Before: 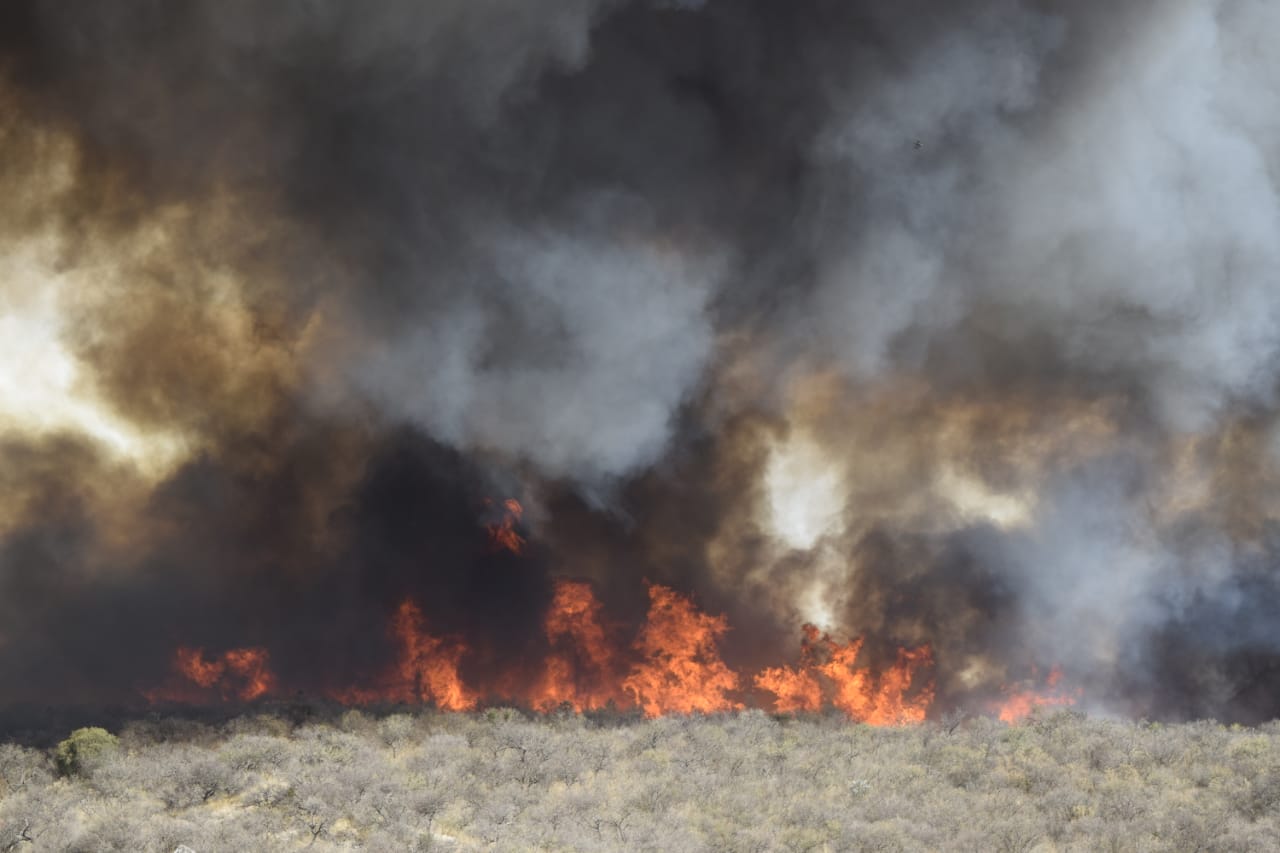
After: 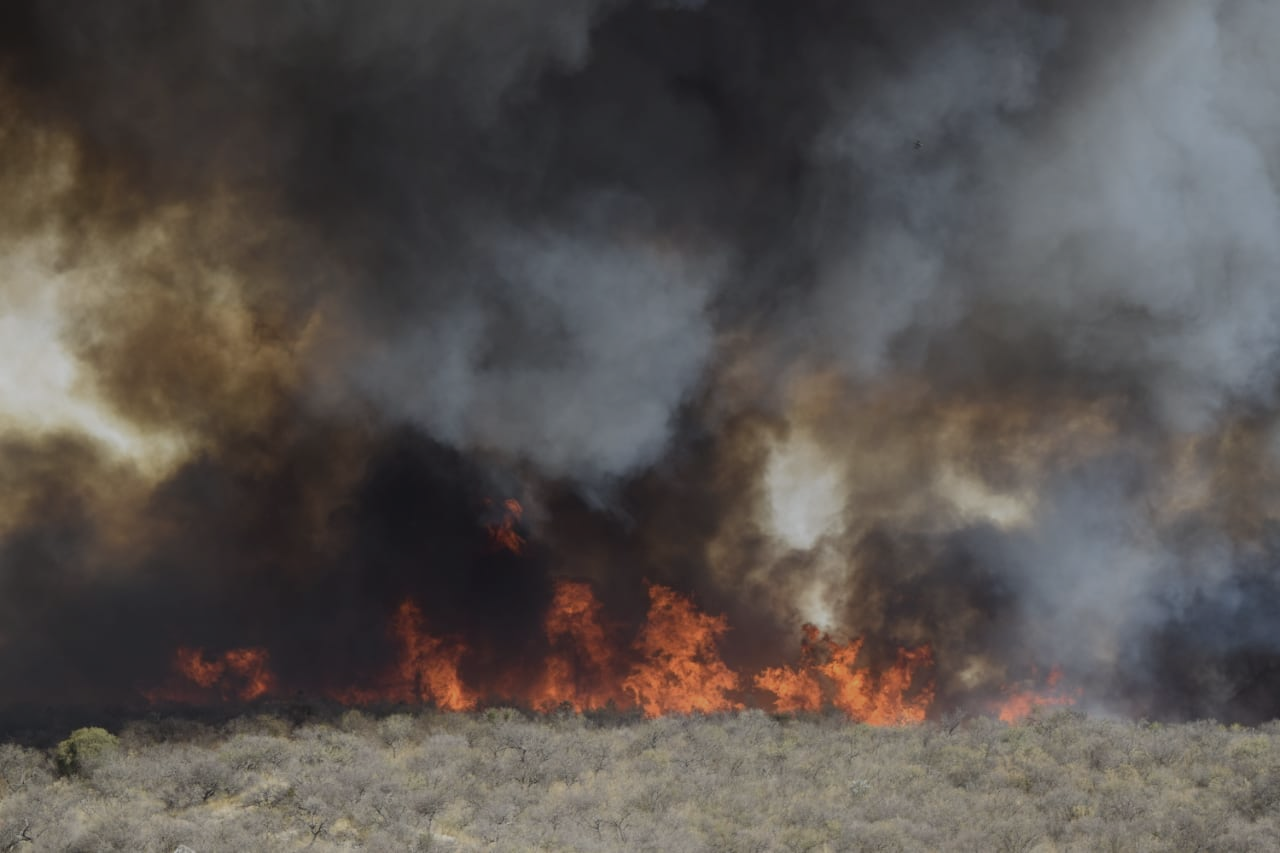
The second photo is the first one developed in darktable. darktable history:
exposure: black level correction 0, exposure -0.761 EV, compensate highlight preservation false
